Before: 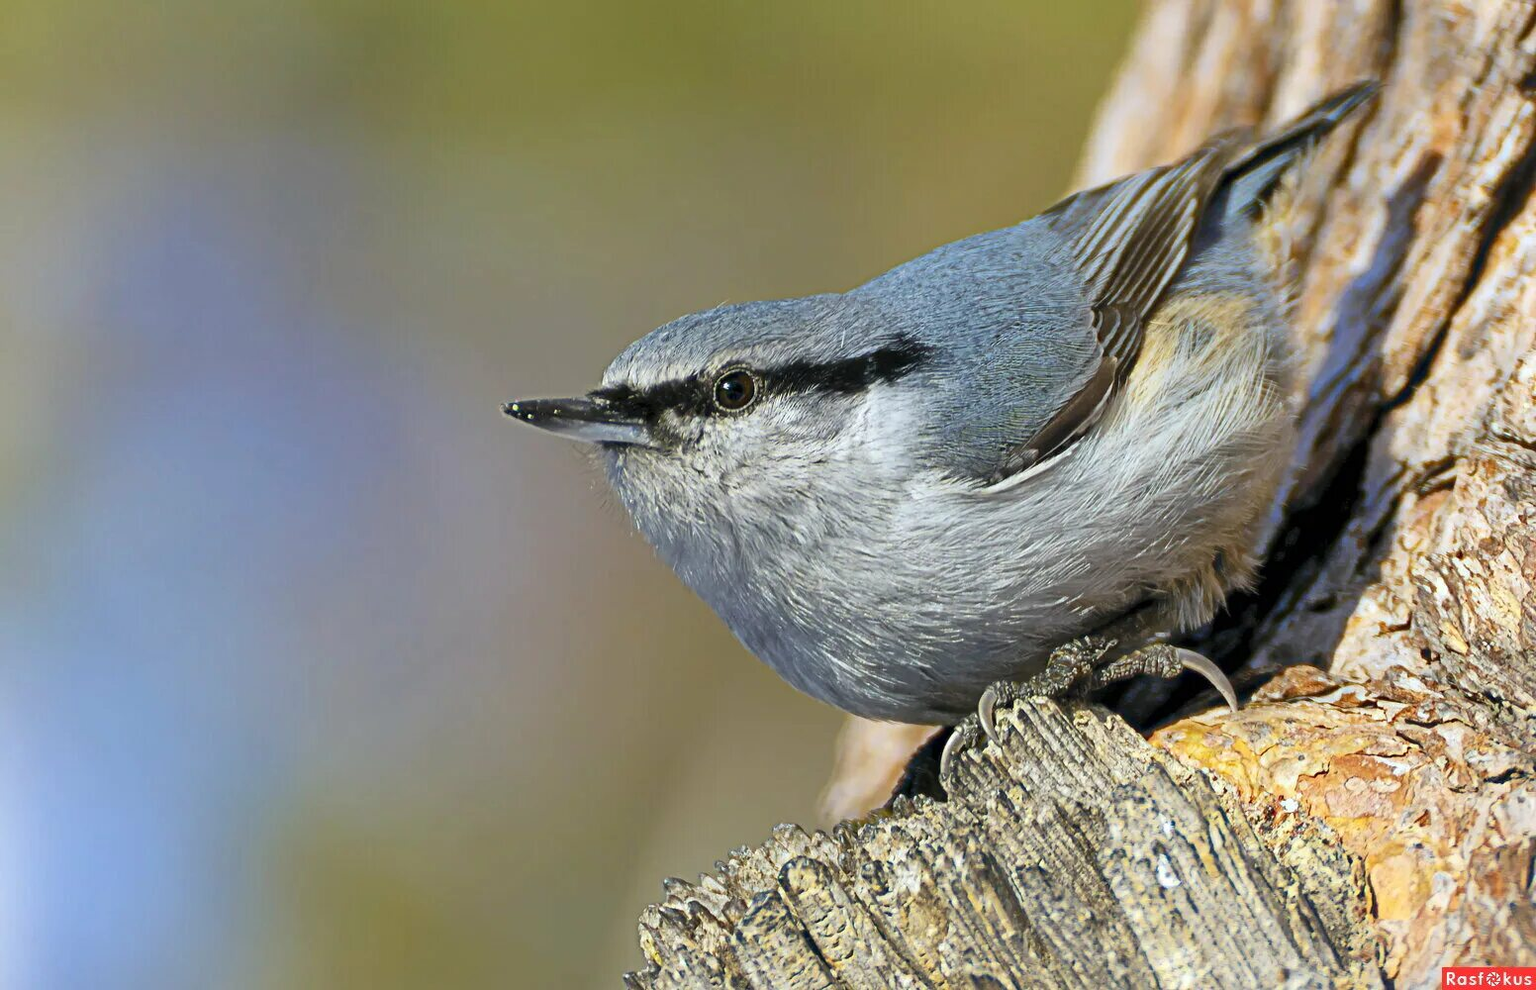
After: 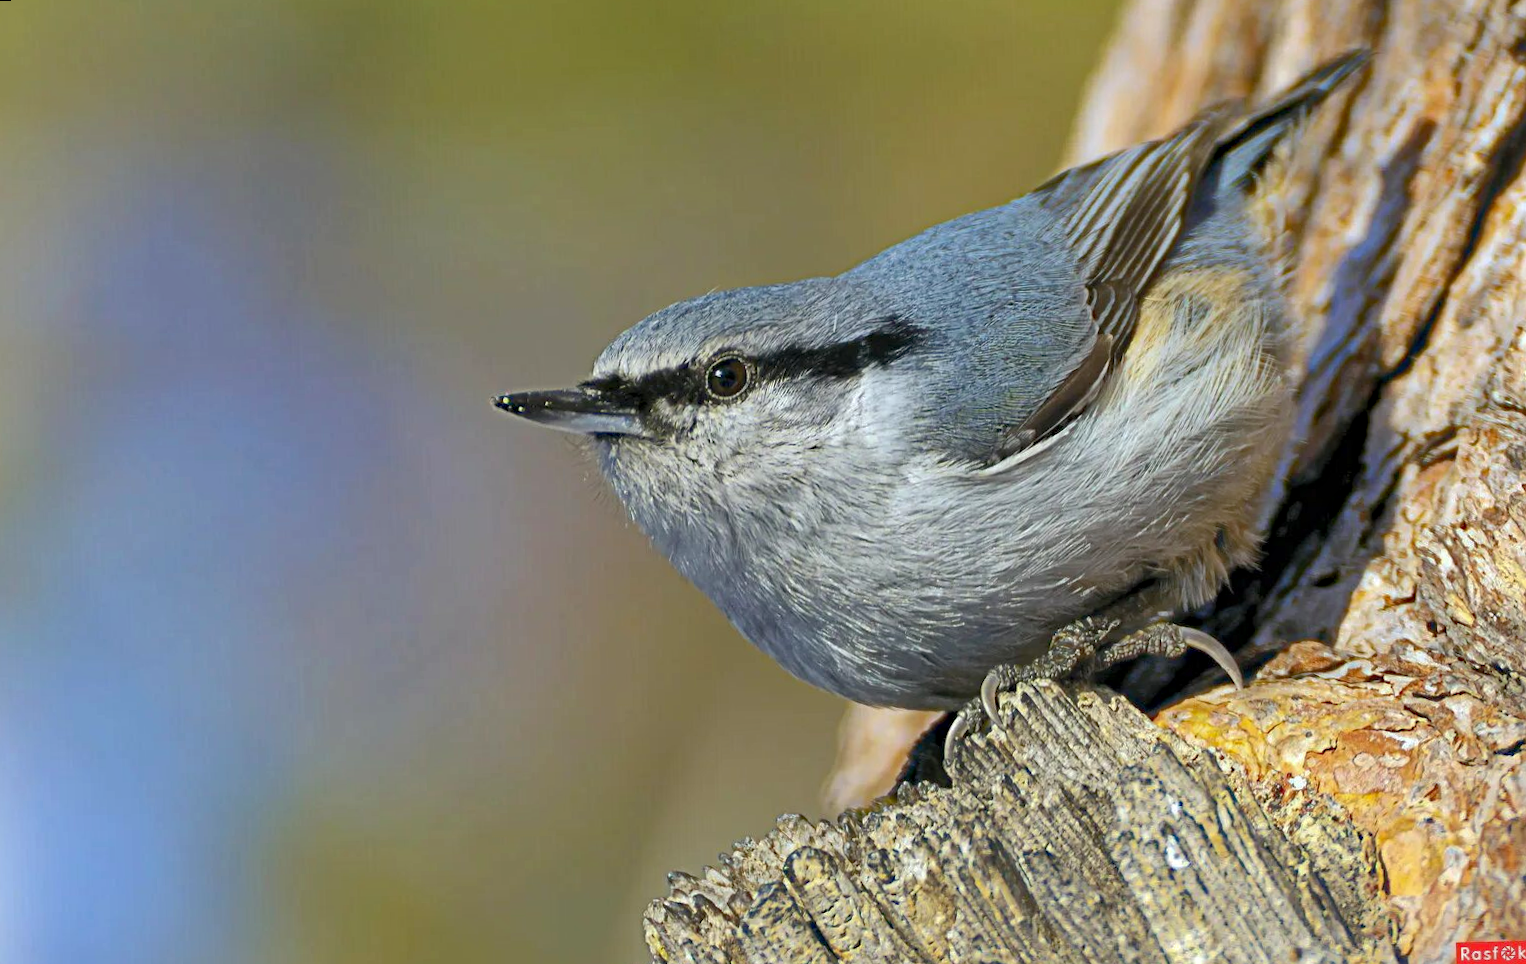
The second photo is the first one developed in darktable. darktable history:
shadows and highlights: on, module defaults
rotate and perspective: rotation -1.42°, crop left 0.016, crop right 0.984, crop top 0.035, crop bottom 0.965
haze removal: compatibility mode true, adaptive false
